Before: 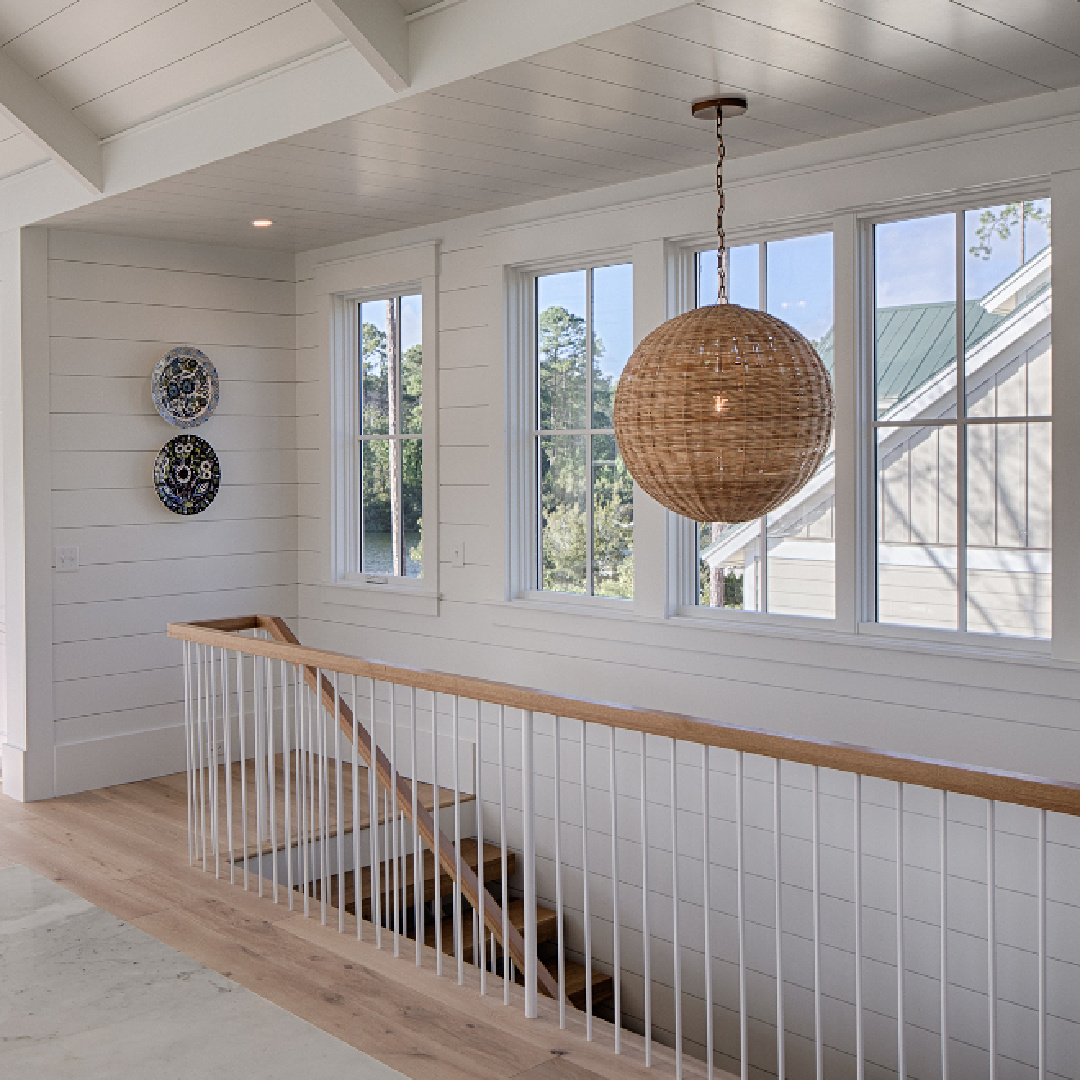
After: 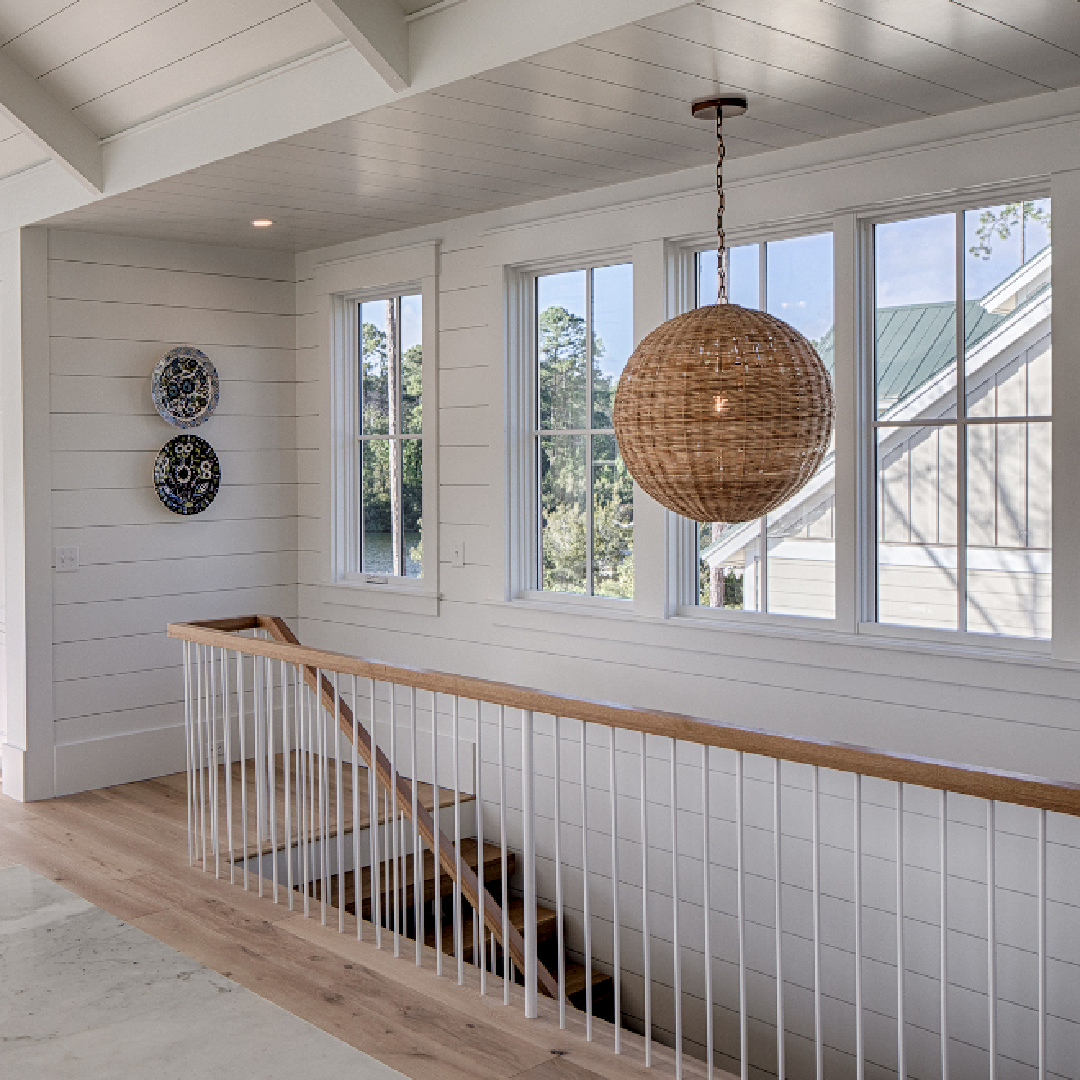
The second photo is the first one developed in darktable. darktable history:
local contrast: detail 130%
filmic rgb: black relative exposure -9.6 EV, white relative exposure 3.04 EV, hardness 6.16
